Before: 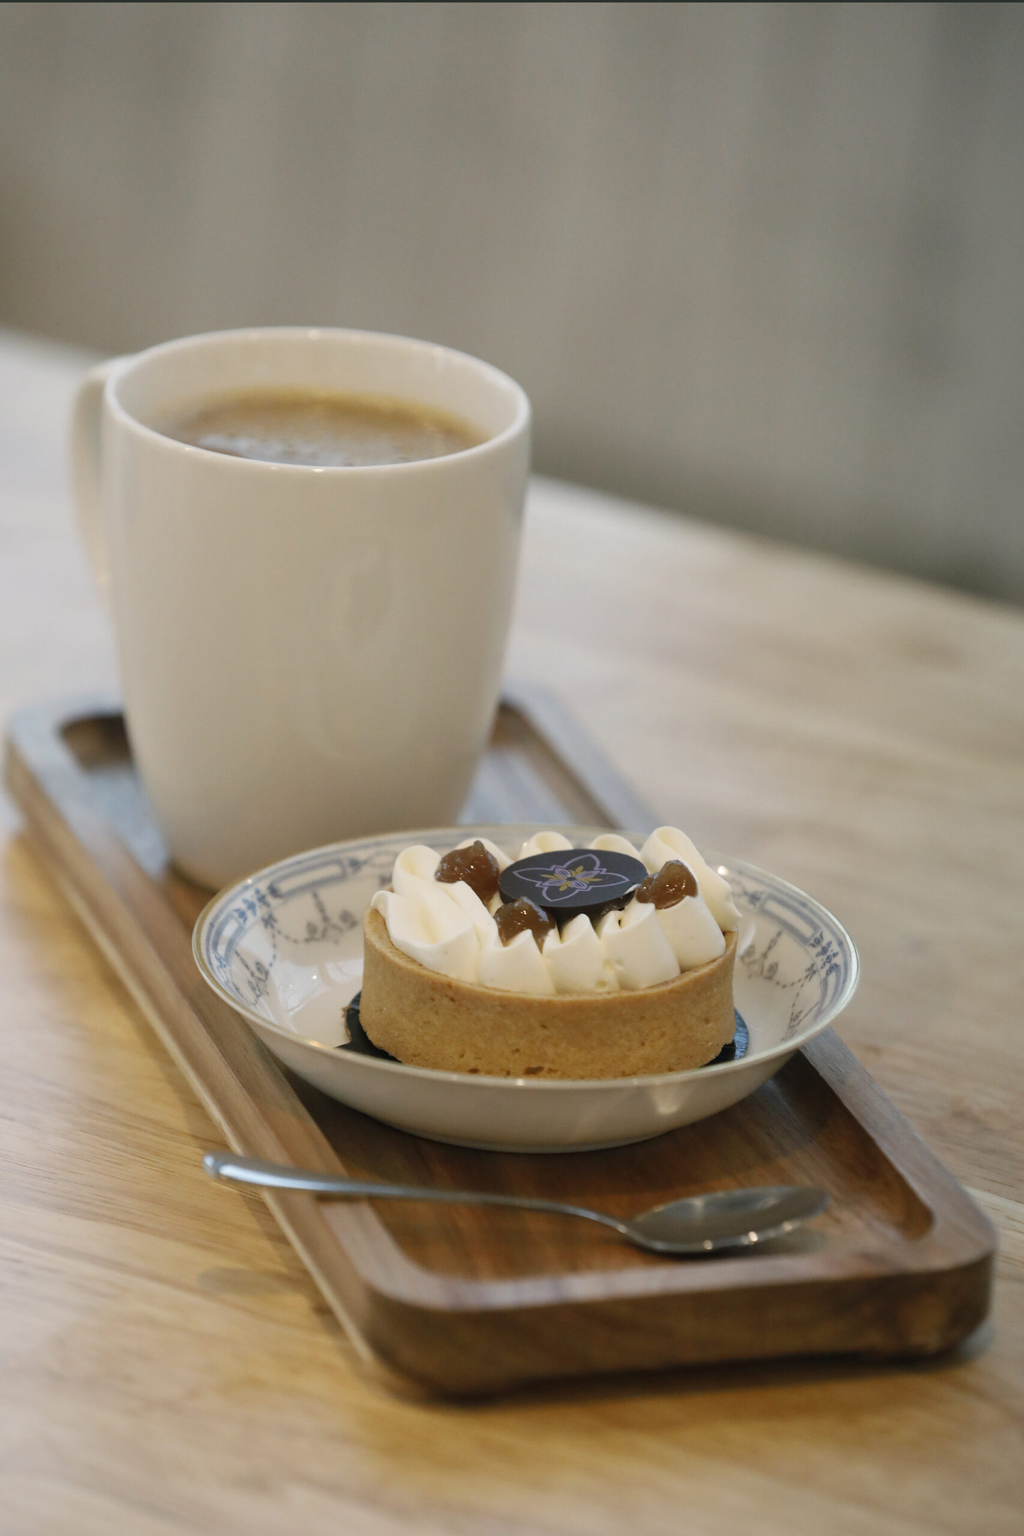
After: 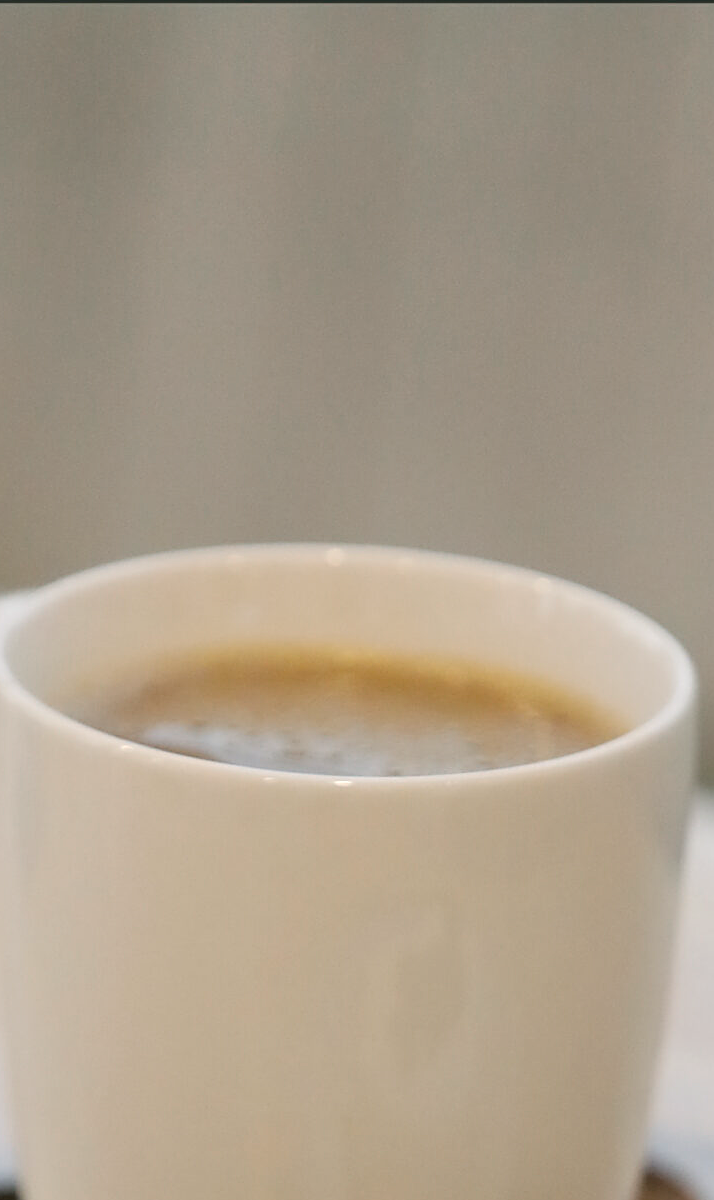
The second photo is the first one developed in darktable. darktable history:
contrast equalizer: y [[0.5 ×6], [0.5 ×6], [0.5 ×6], [0 ×6], [0, 0, 0, 0.581, 0.011, 0]]
crop and rotate: left 11.044%, top 0.046%, right 47.122%, bottom 53.067%
contrast brightness saturation: contrast 0.096, brightness 0.038, saturation 0.086
sharpen: on, module defaults
